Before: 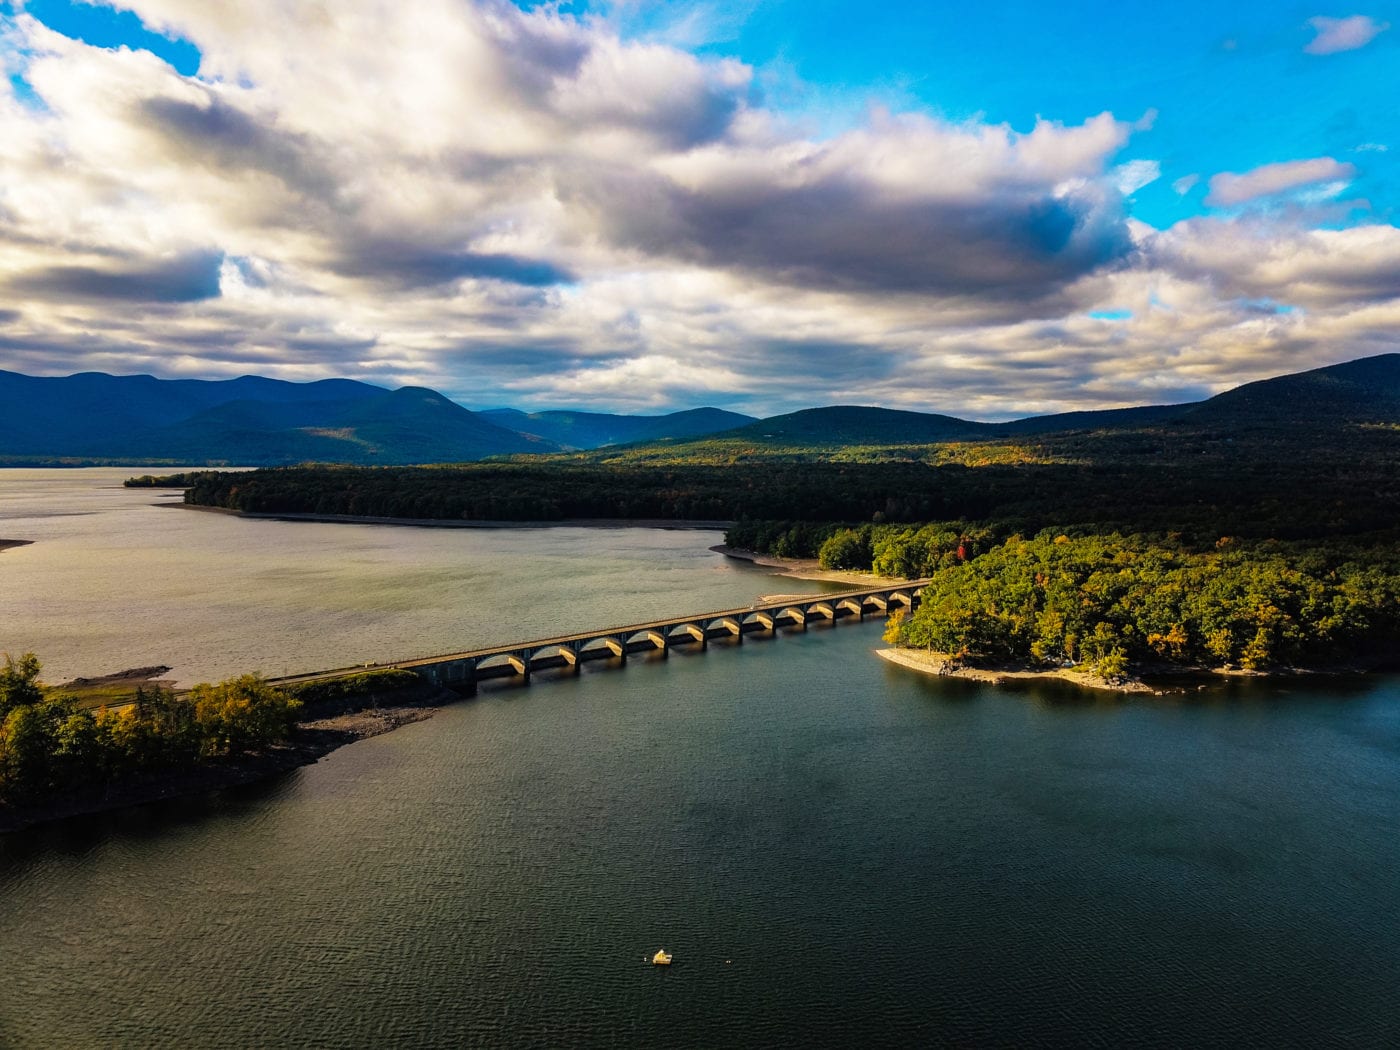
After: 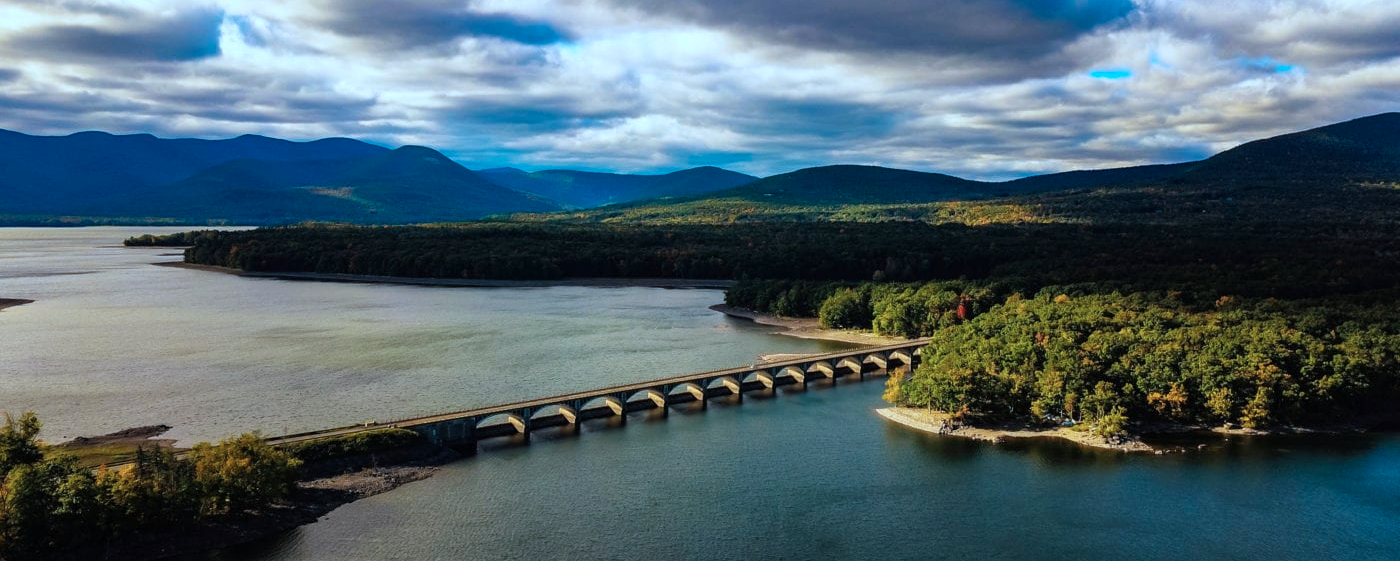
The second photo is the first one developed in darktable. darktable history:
color correction: highlights a* -9.35, highlights b* -23.15
bloom: size 9%, threshold 100%, strength 7%
crop and rotate: top 23.043%, bottom 23.437%
